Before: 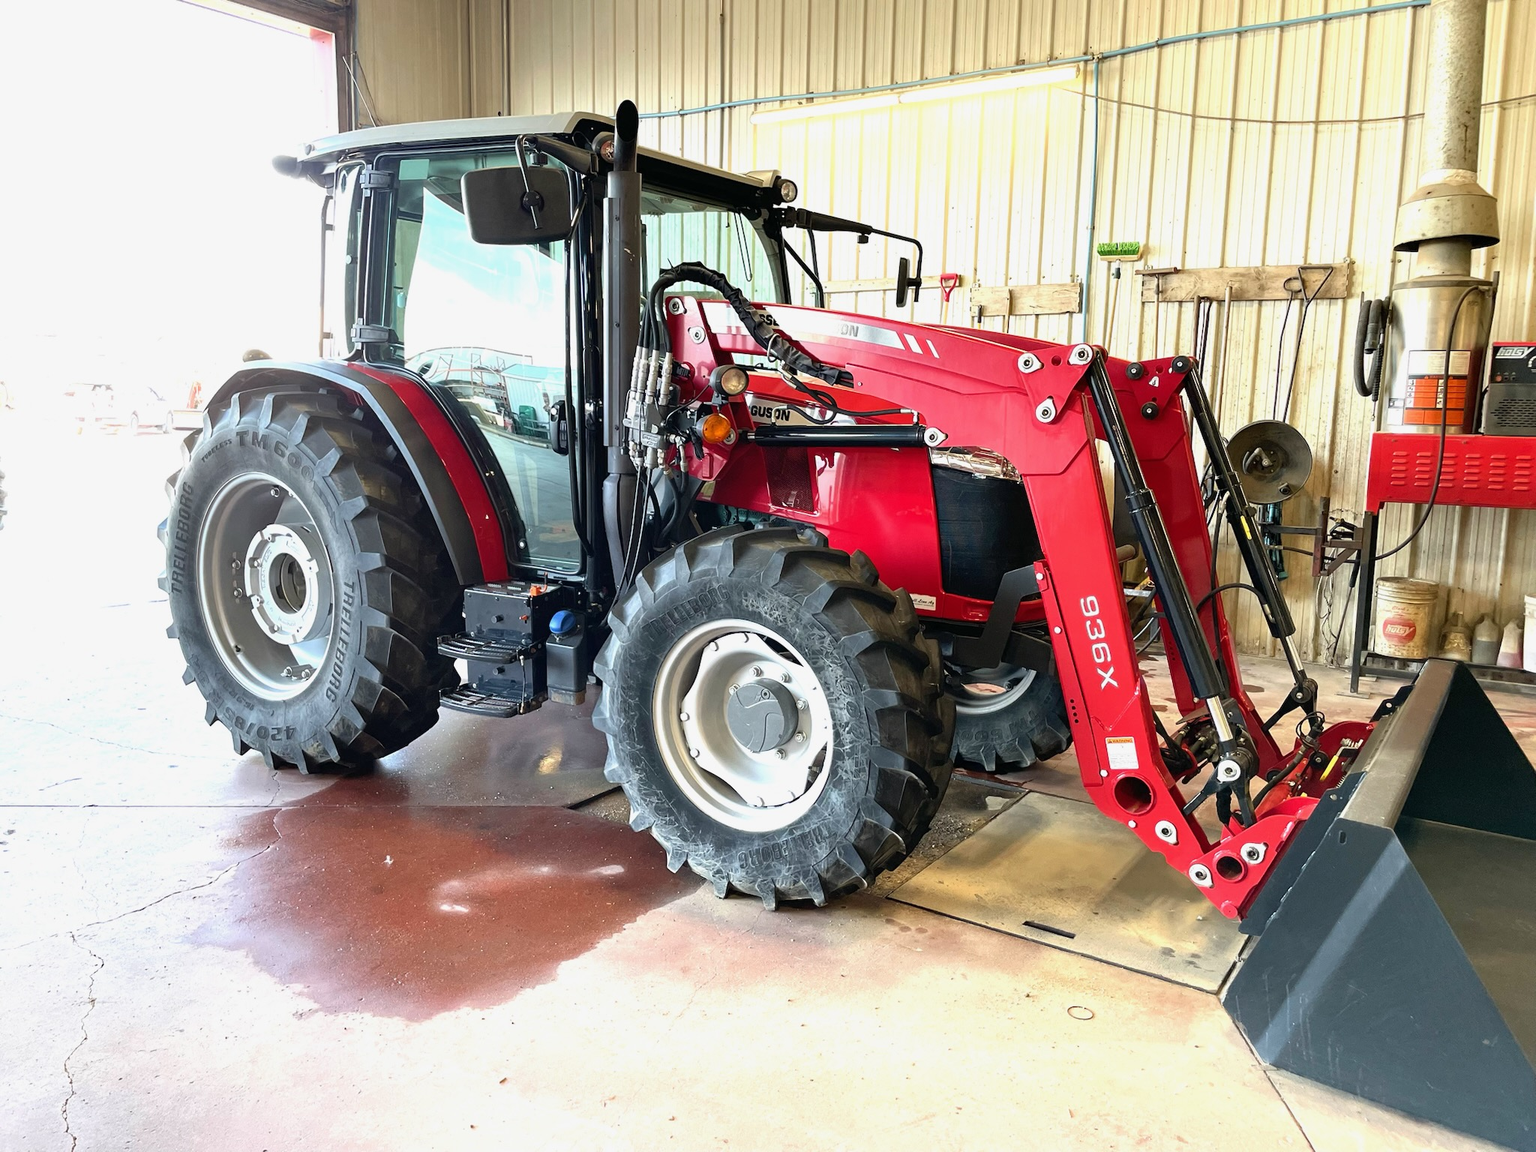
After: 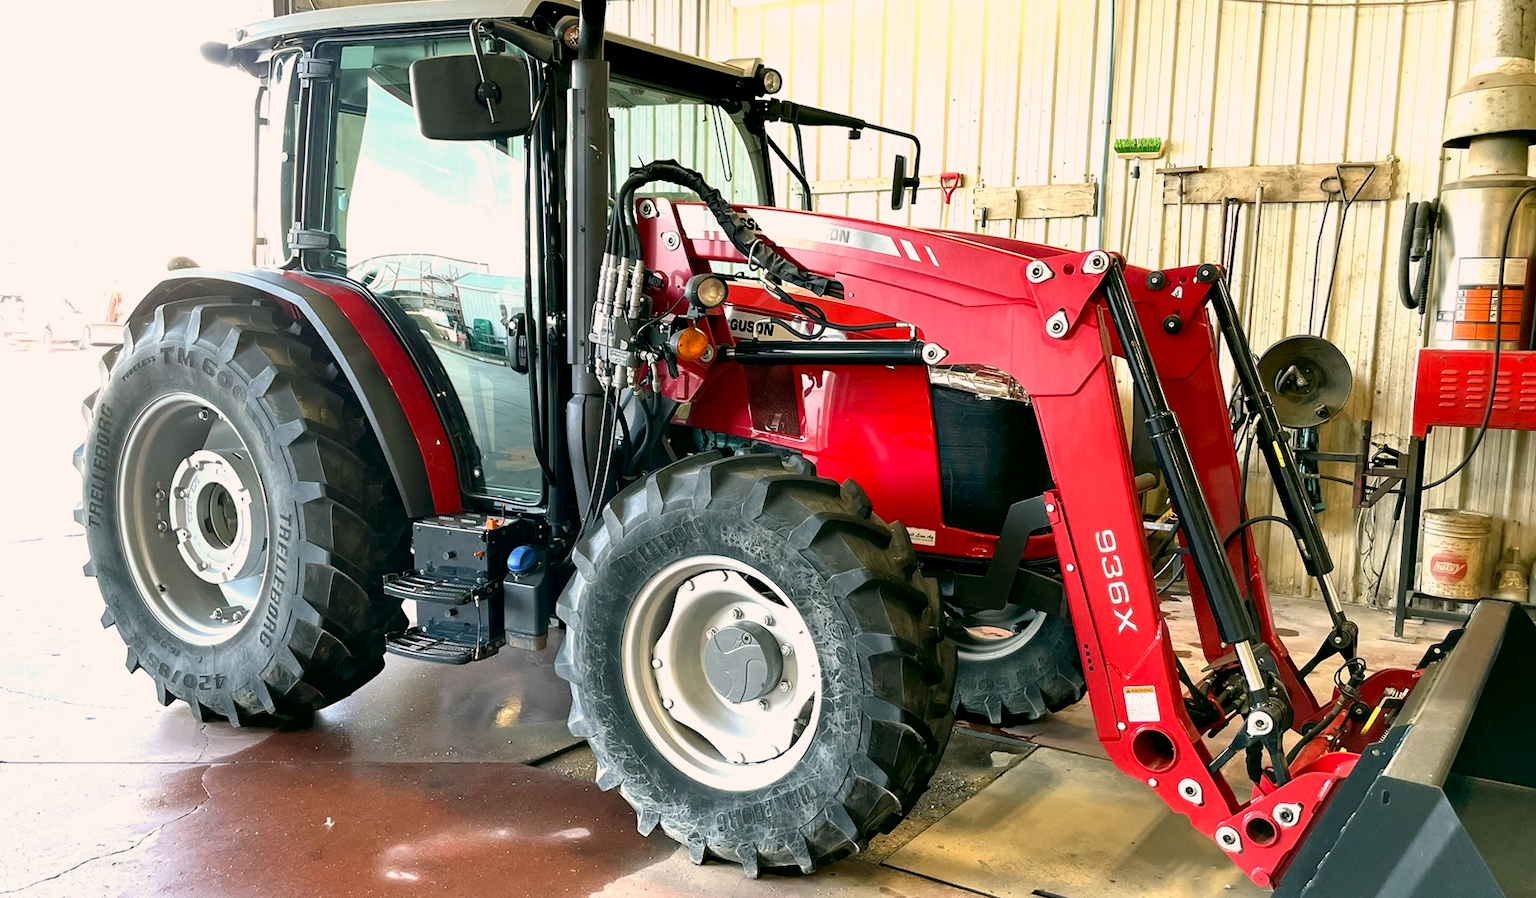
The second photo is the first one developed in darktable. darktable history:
color correction: highlights a* 3.94, highlights b* 4.93, shadows a* -7.67, shadows b* 4.73
crop: left 5.975%, top 10.28%, right 3.718%, bottom 19.243%
